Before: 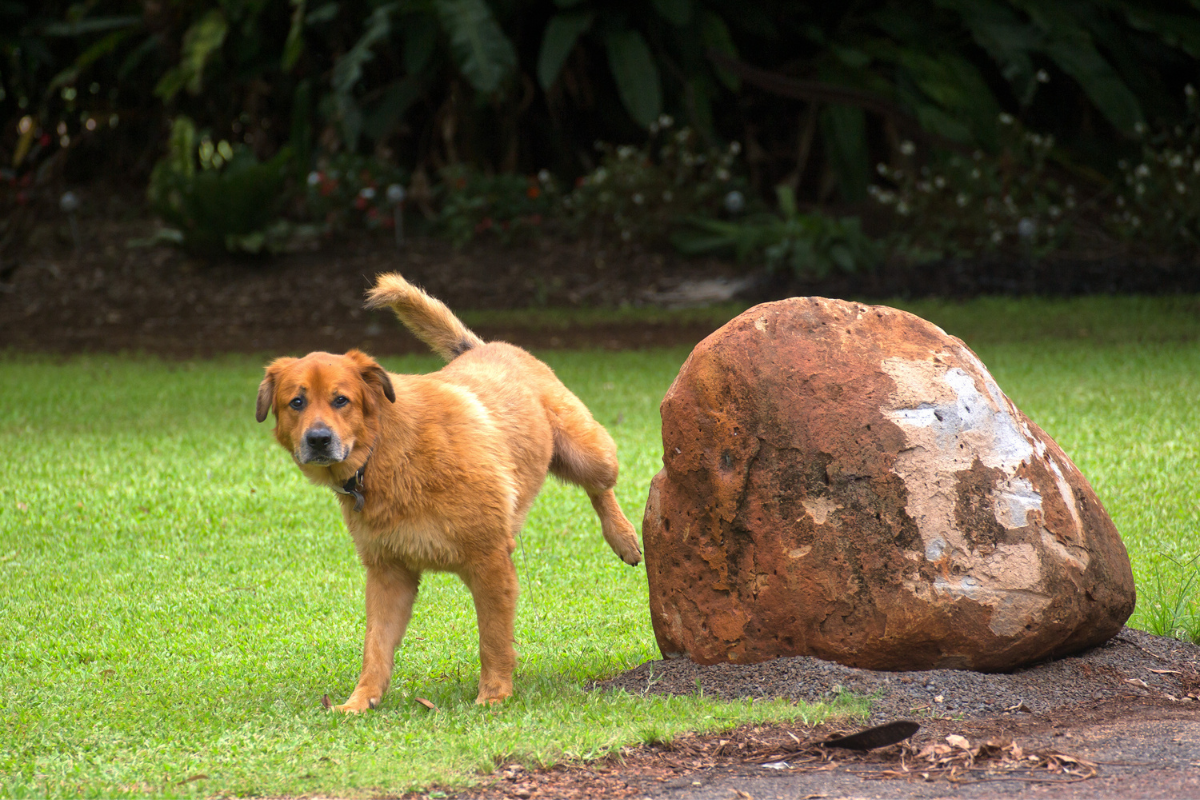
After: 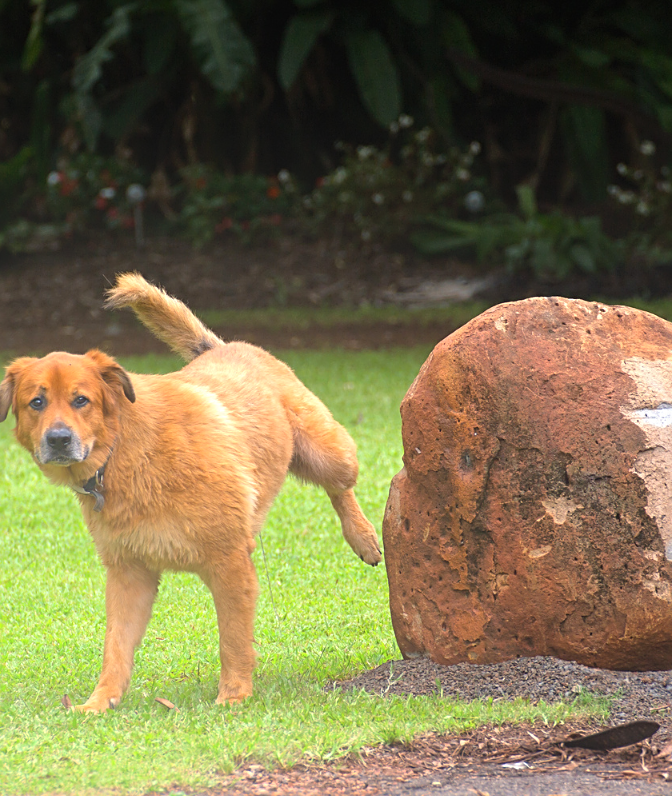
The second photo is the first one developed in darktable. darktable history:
sharpen: on, module defaults
crop: left 21.674%, right 22.086%
bloom: size 40%
